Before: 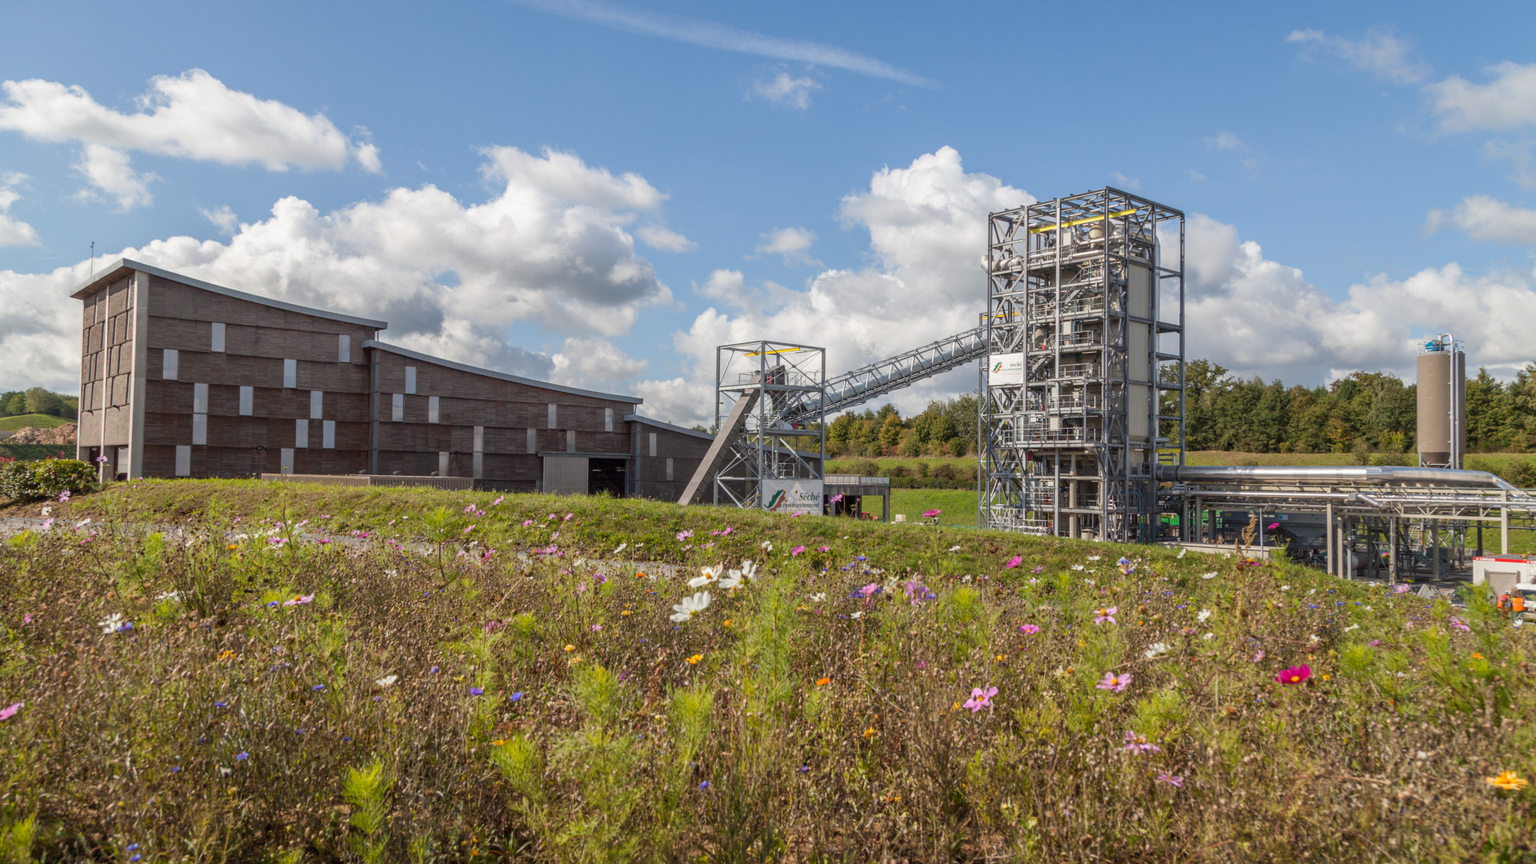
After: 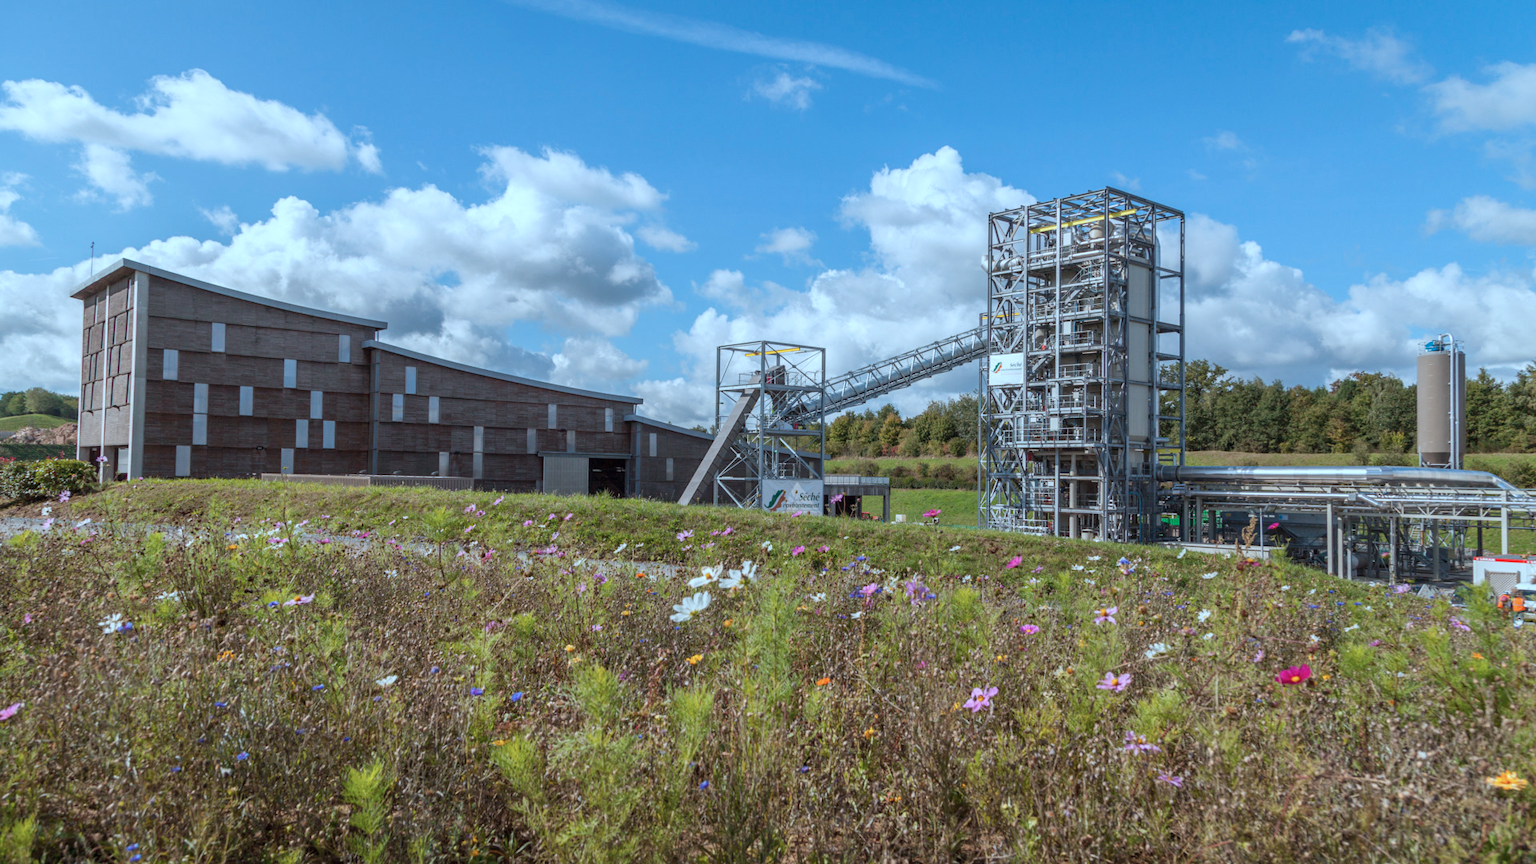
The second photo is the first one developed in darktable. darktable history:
white balance: emerald 1
color correction: highlights a* -9.35, highlights b* -23.15
